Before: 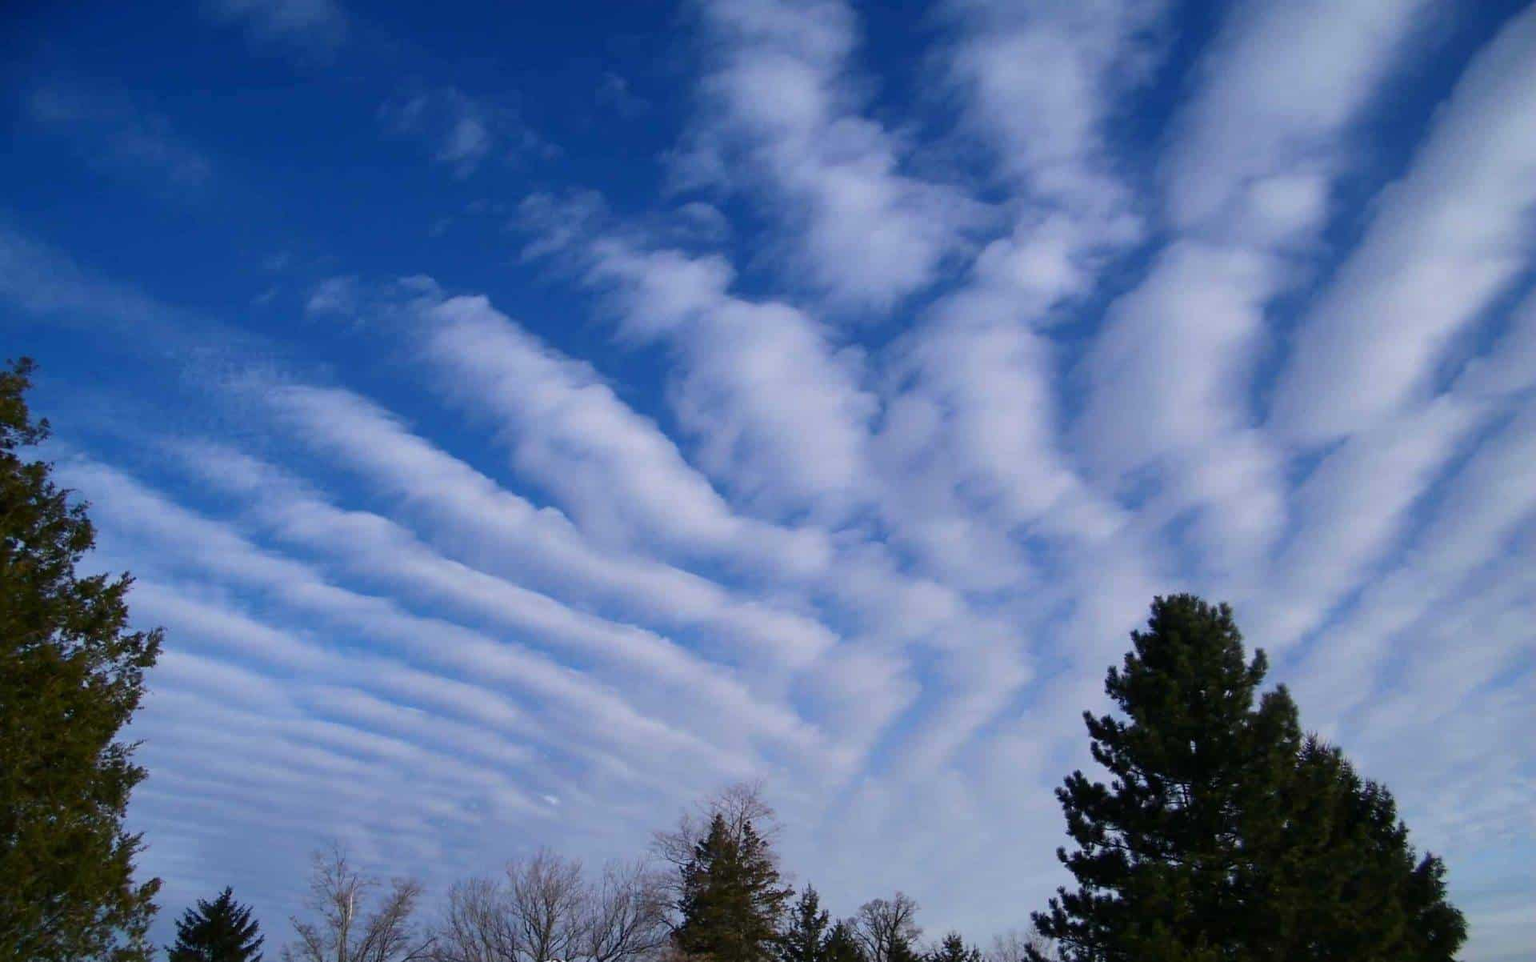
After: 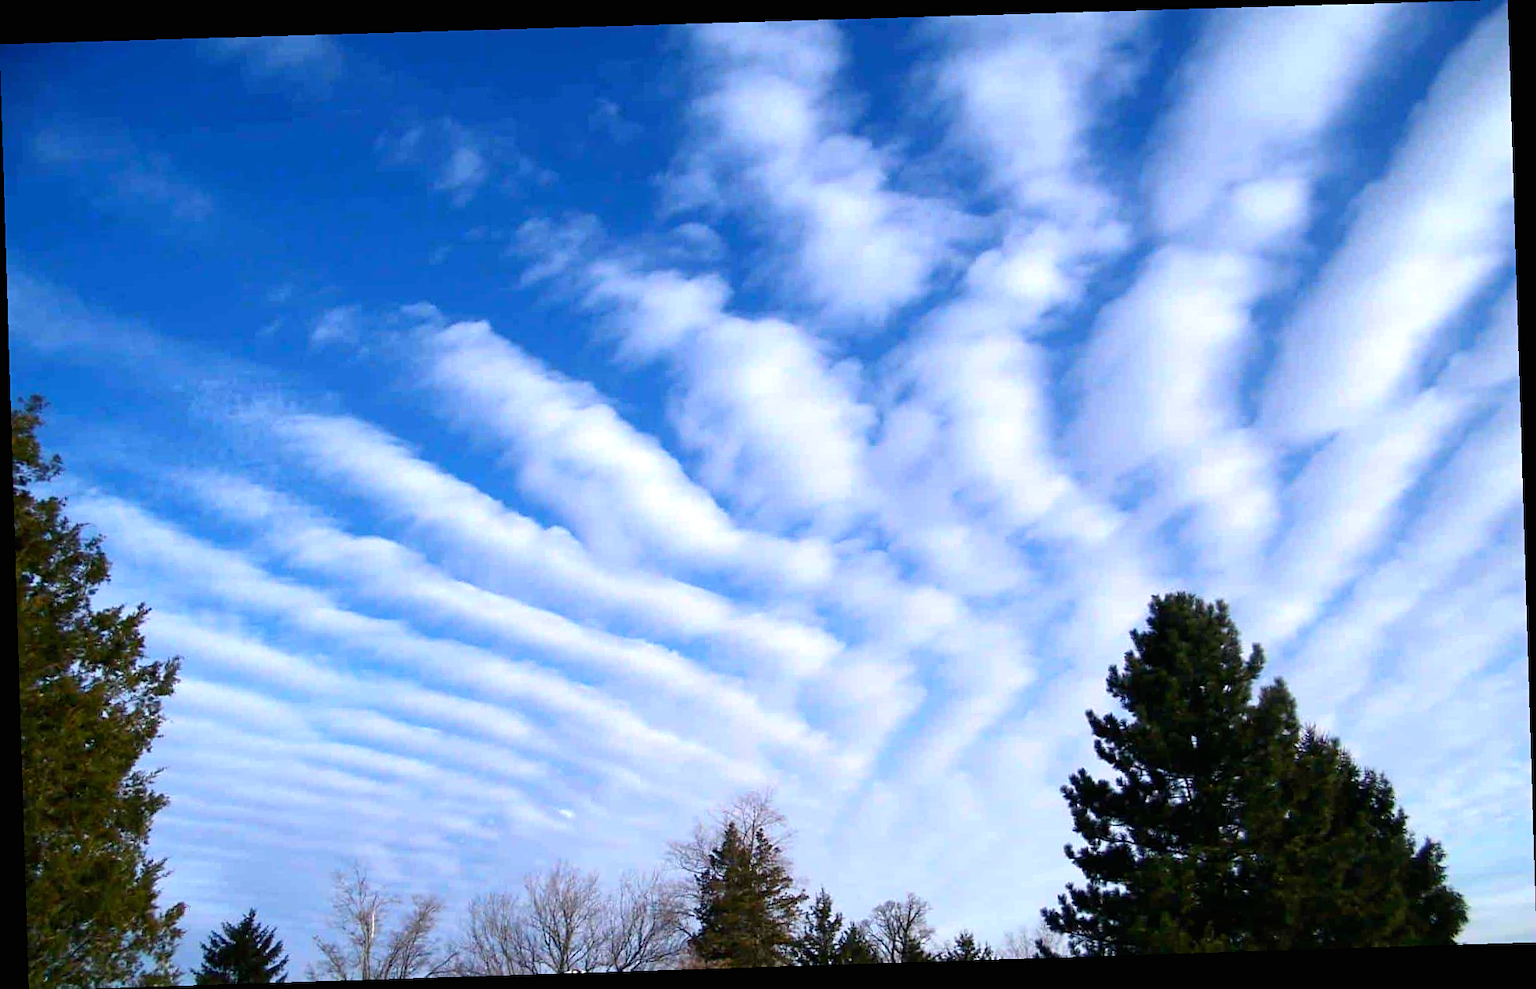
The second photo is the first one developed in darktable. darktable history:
rotate and perspective: rotation -1.77°, lens shift (horizontal) 0.004, automatic cropping off
exposure: black level correction 0, exposure 1 EV, compensate exposure bias true, compensate highlight preservation false
sharpen: amount 0.2
